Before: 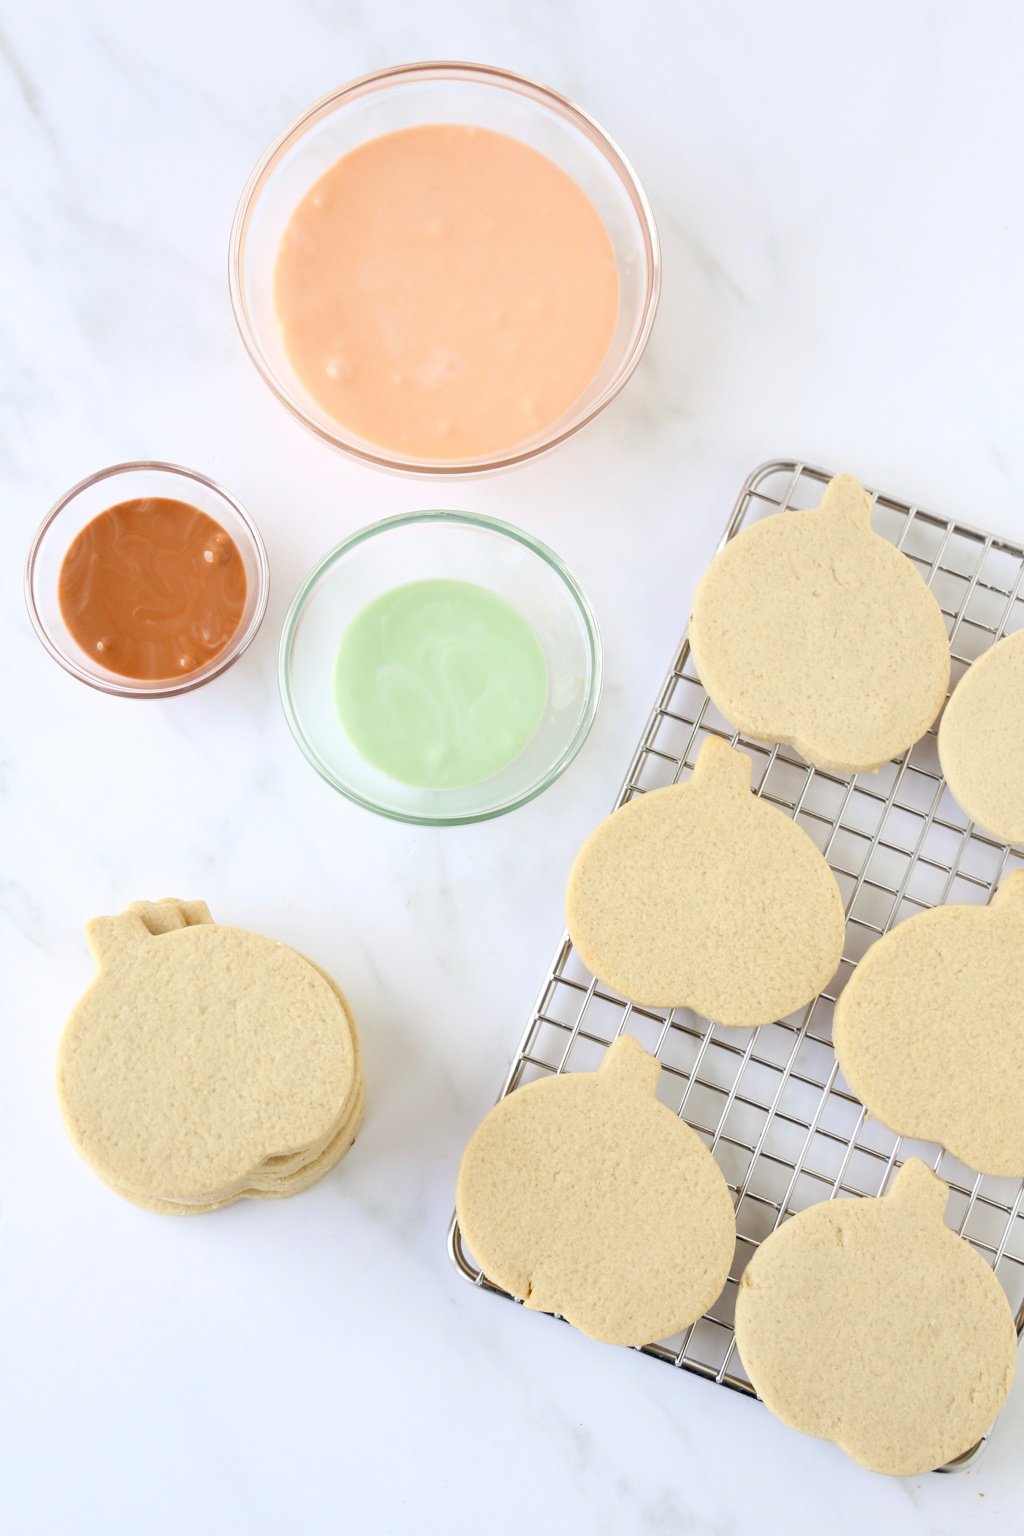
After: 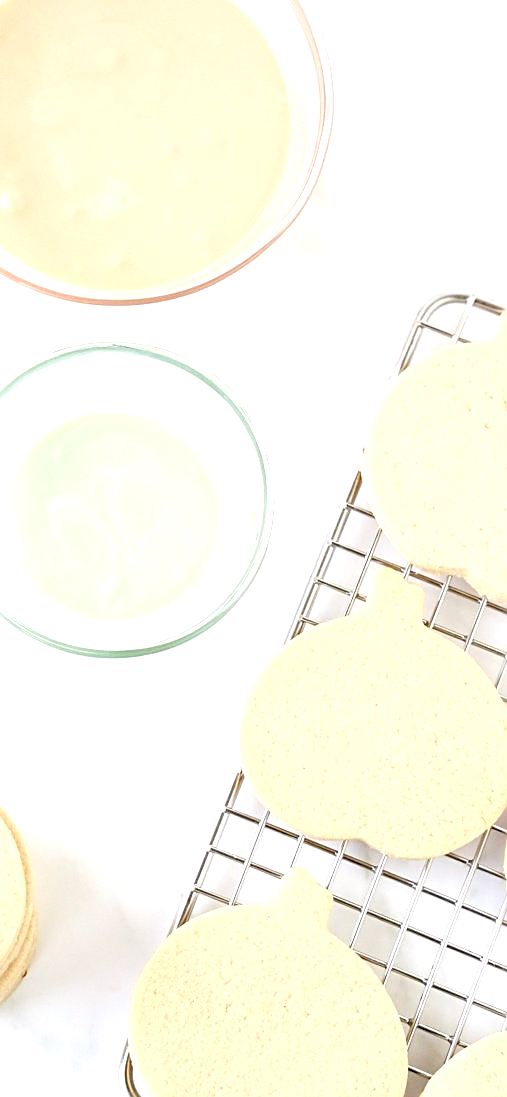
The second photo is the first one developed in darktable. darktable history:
color balance rgb: perceptual saturation grading › global saturation 20%, perceptual saturation grading › highlights -50%, perceptual saturation grading › shadows 30%
exposure: black level correction 0, exposure 0.7 EV, compensate exposure bias true, compensate highlight preservation false
crop: left 32.075%, top 10.976%, right 18.355%, bottom 17.596%
sharpen: on, module defaults
contrast brightness saturation: contrast 0.03, brightness 0.06, saturation 0.13
grain: coarseness 14.57 ISO, strength 8.8%
